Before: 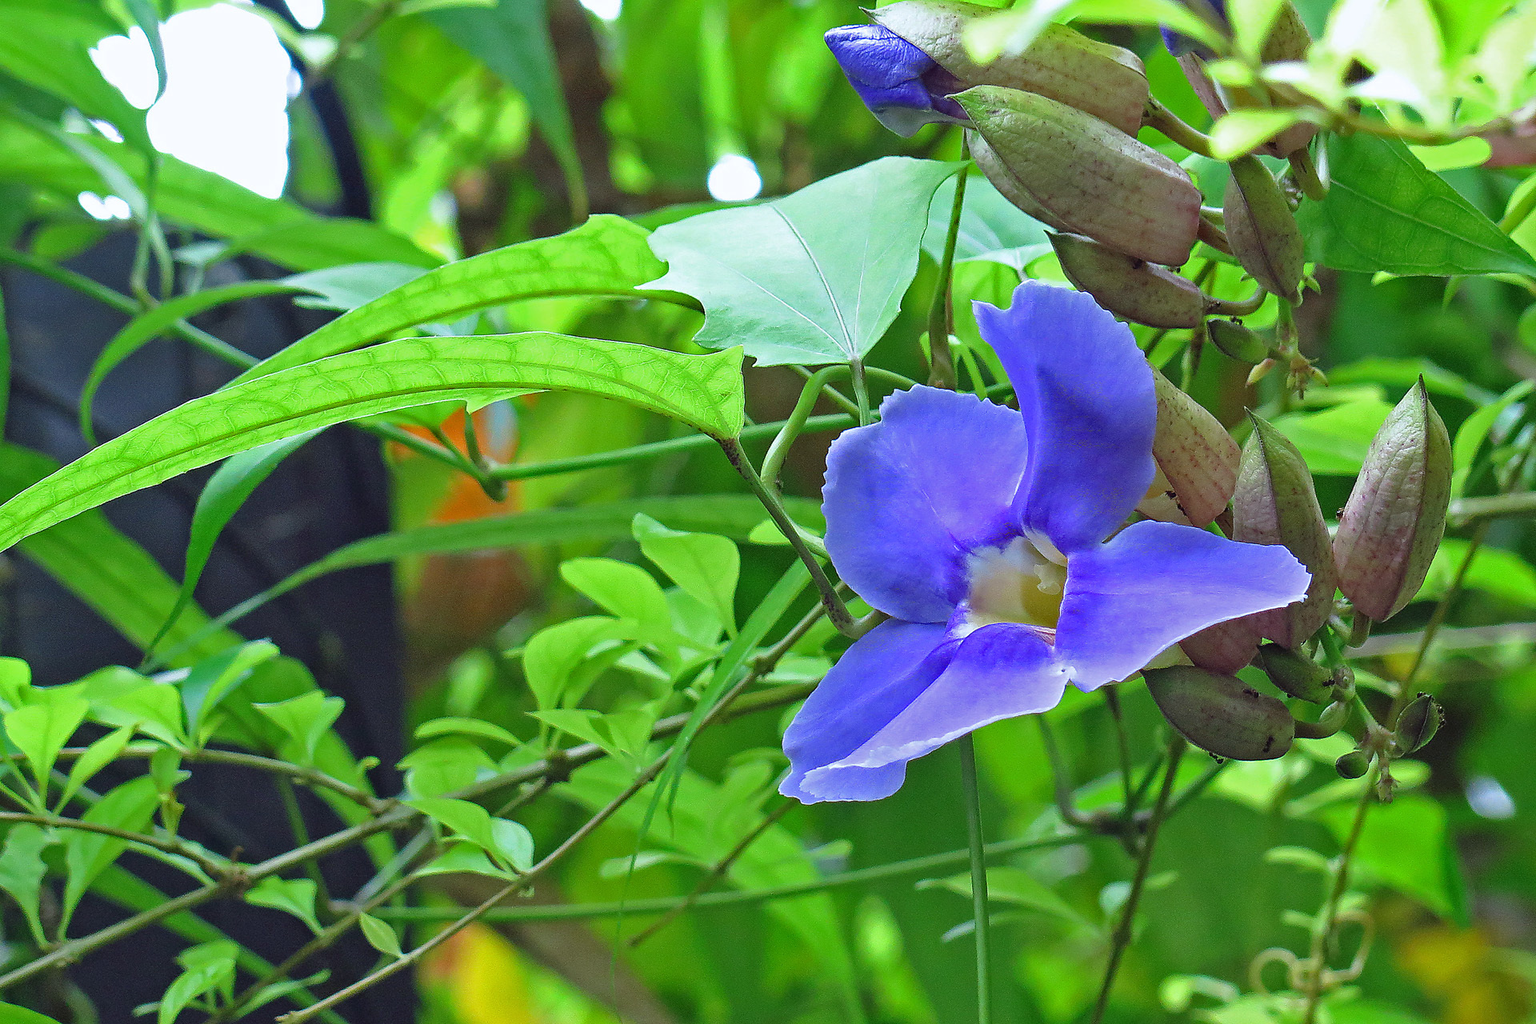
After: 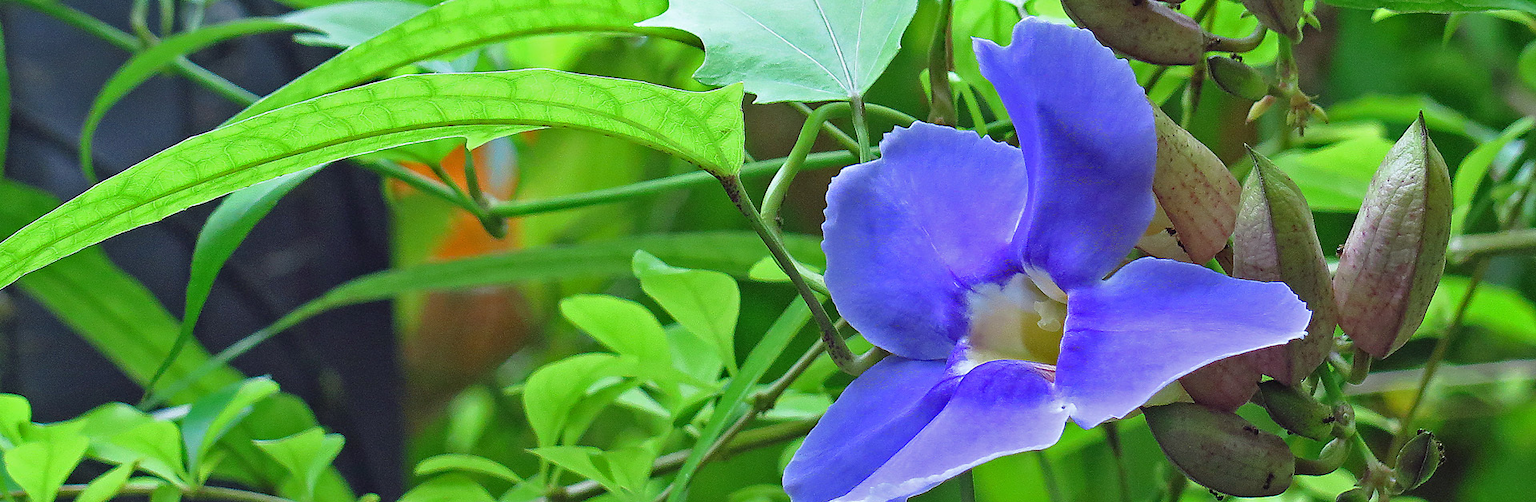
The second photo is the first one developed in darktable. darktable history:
crop and rotate: top 25.75%, bottom 25.159%
